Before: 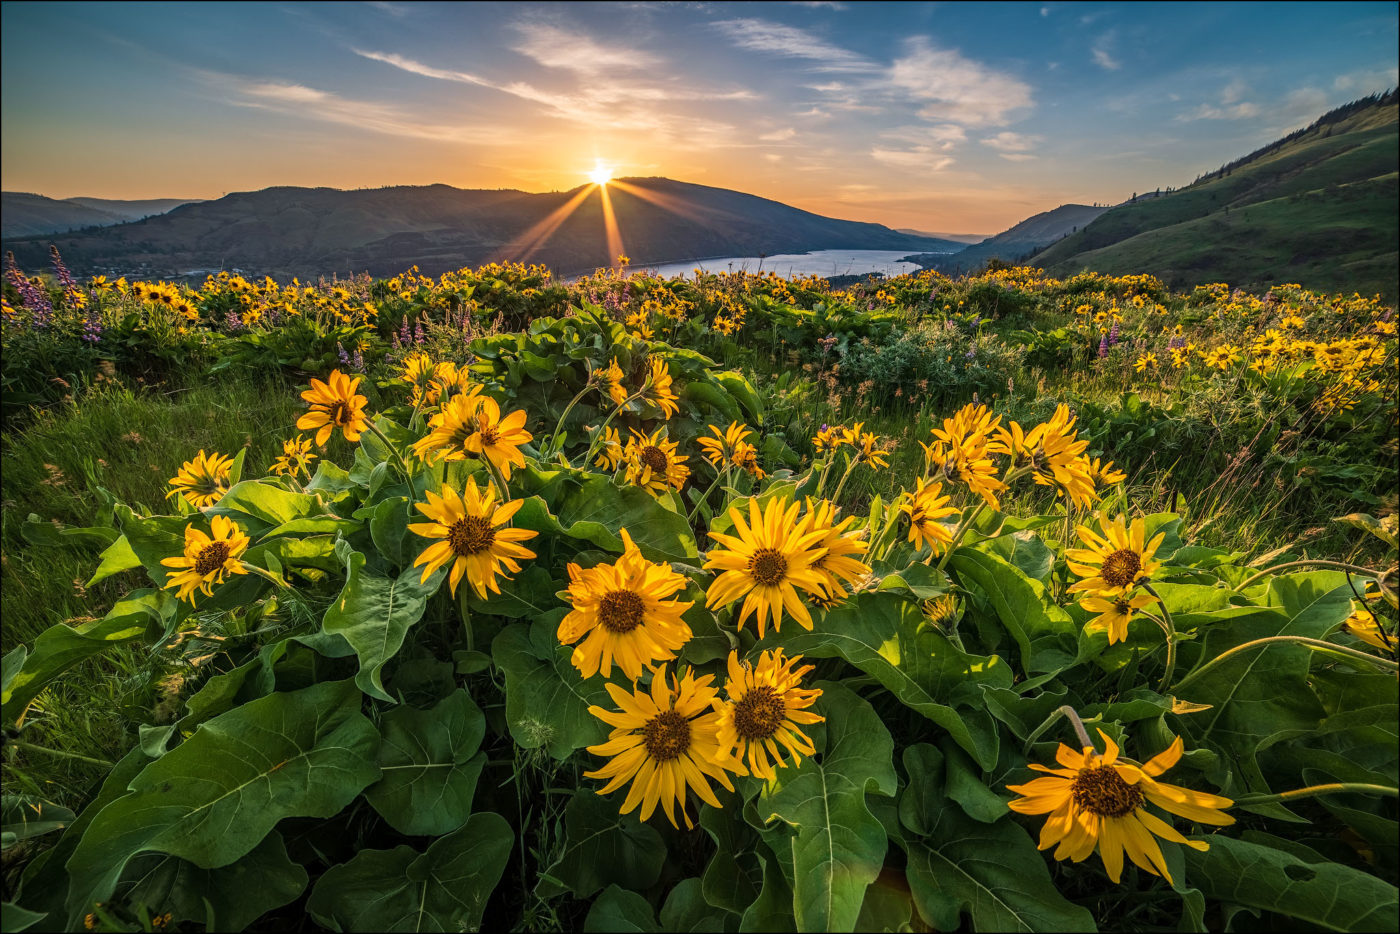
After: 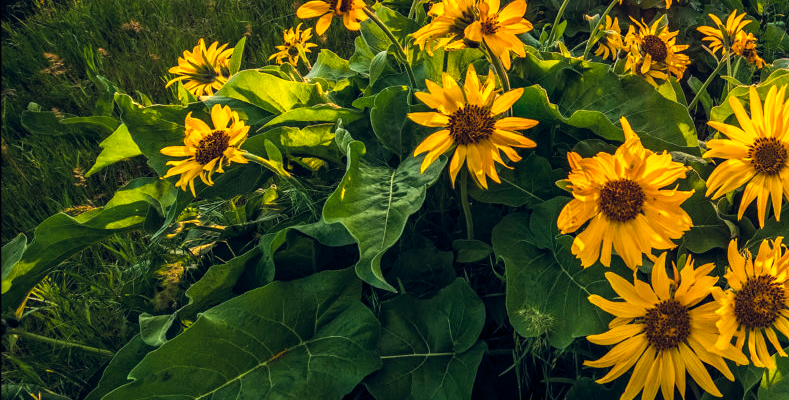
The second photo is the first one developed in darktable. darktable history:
crop: top 44.026%, right 43.612%, bottom 13.144%
color balance rgb: global offset › chroma 0.157%, global offset › hue 254.2°, linear chroma grading › shadows -9.742%, linear chroma grading › global chroma 19.673%, perceptual saturation grading › global saturation 0.311%, global vibrance 24.959%, contrast 20.575%
